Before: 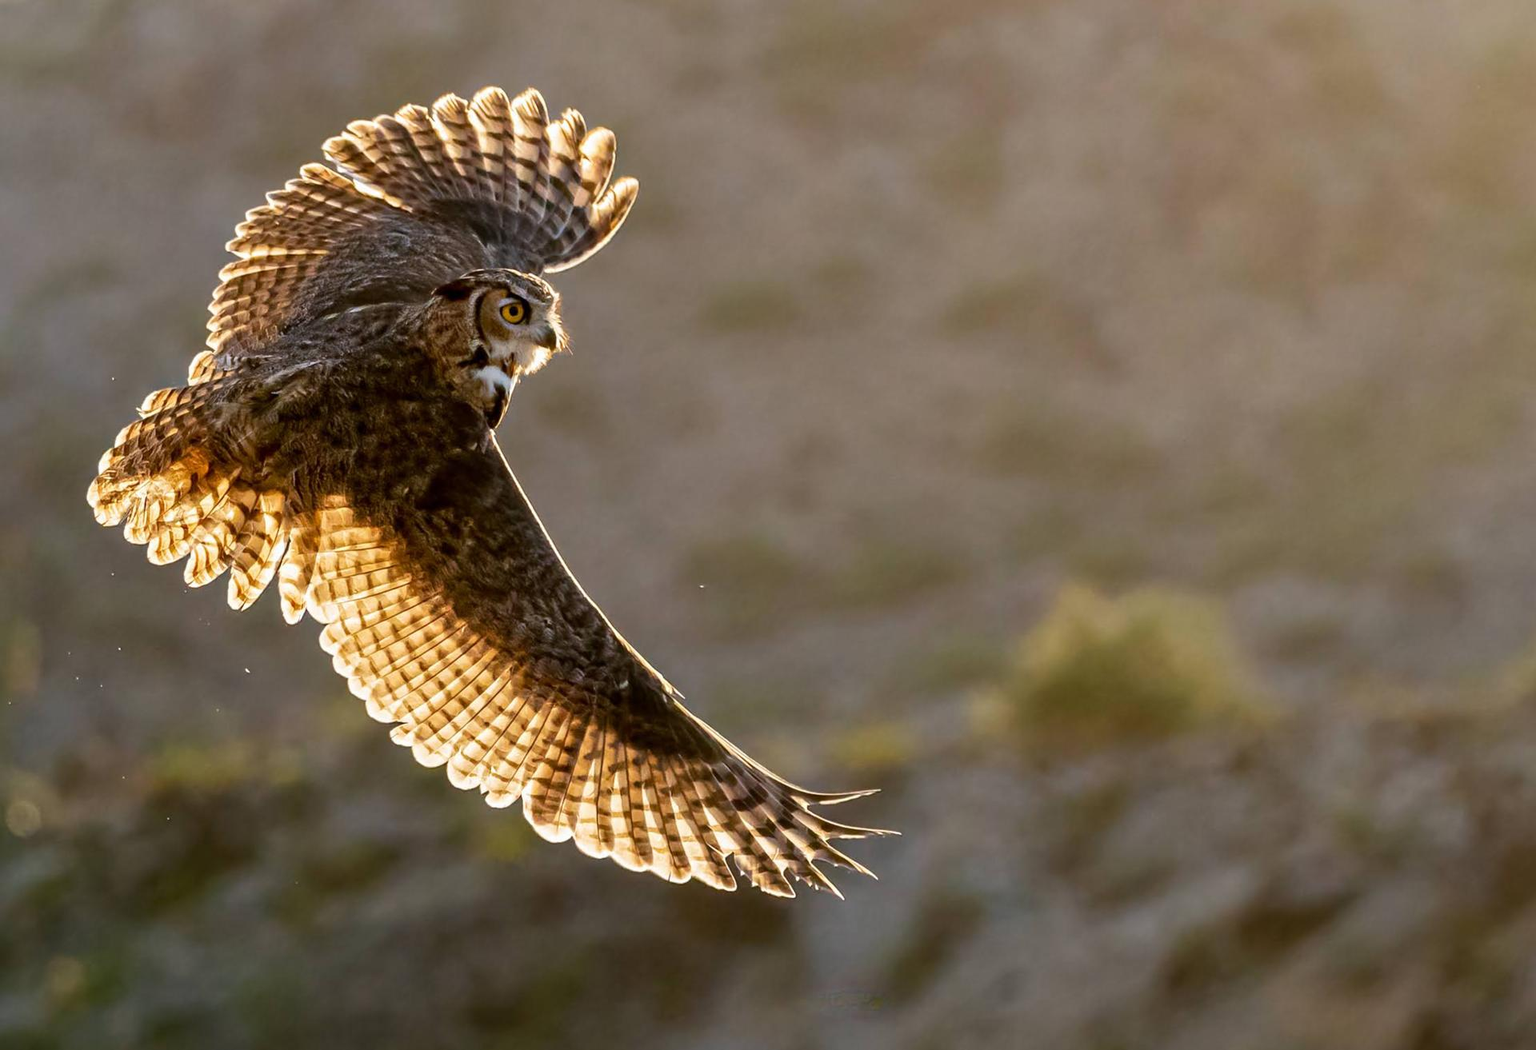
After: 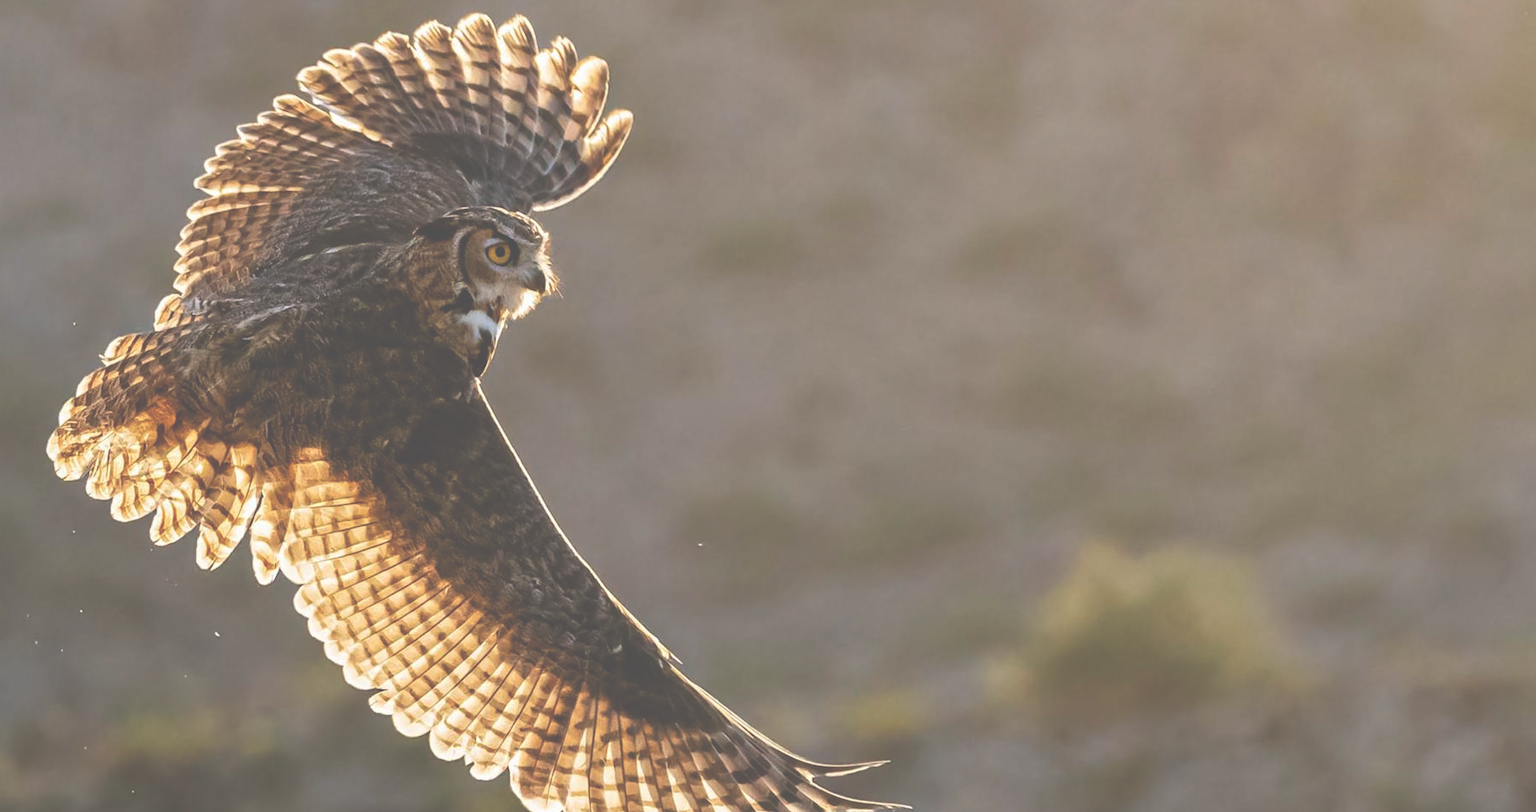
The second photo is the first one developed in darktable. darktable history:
sharpen: radius 2.933, amount 0.862, threshold 47.208
exposure: black level correction -0.086, compensate highlight preservation false
crop: left 2.818%, top 7.108%, right 3.119%, bottom 20.142%
